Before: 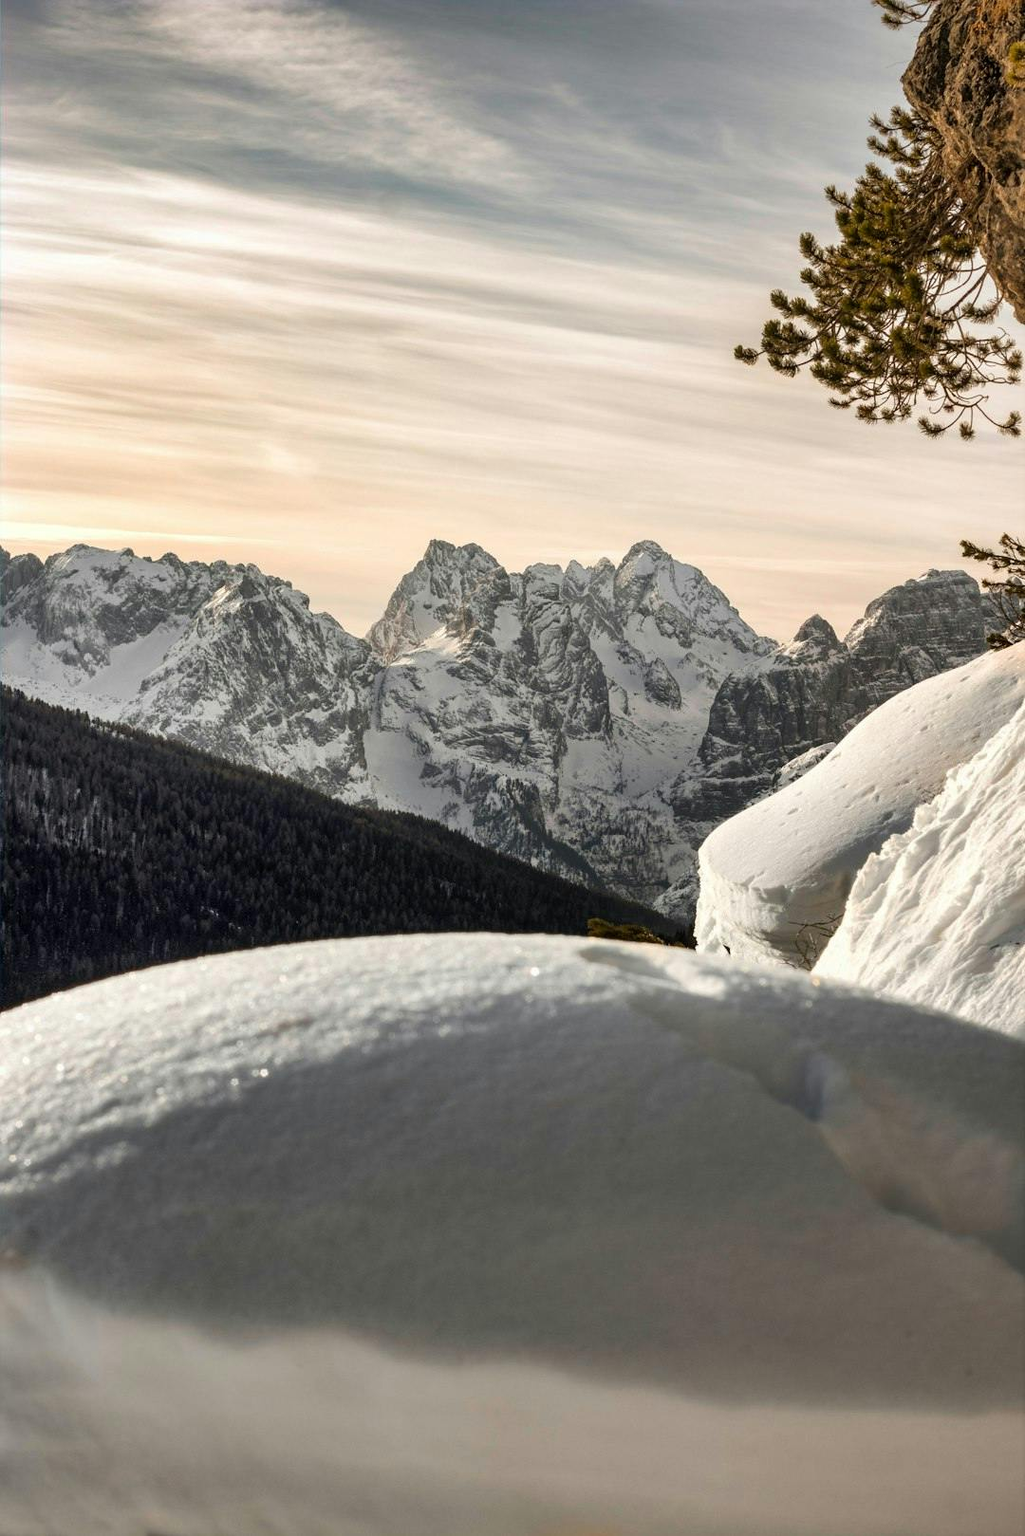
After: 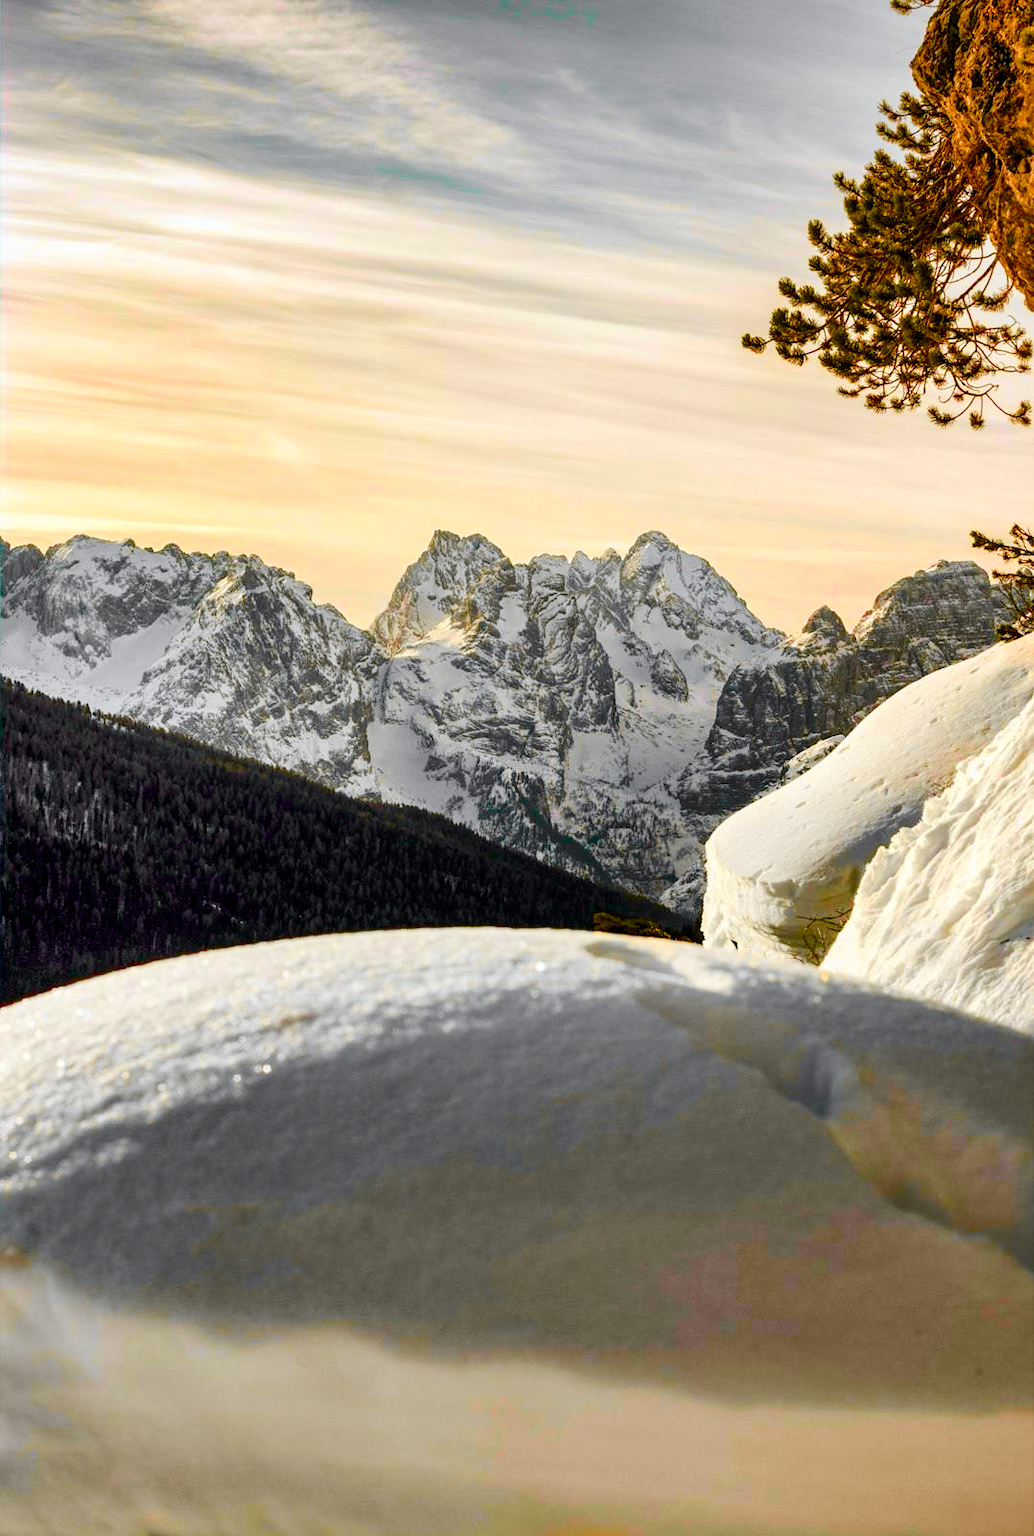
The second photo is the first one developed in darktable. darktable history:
color balance rgb: perceptual saturation grading › global saturation 24.74%, perceptual saturation grading › highlights -51.22%, perceptual saturation grading › mid-tones 19.16%, perceptual saturation grading › shadows 60.98%, global vibrance 50%
local contrast: highlights 100%, shadows 100%, detail 120%, midtone range 0.2
tone curve: curves: ch0 [(0, 0) (0.071, 0.047) (0.266, 0.26) (0.491, 0.552) (0.753, 0.818) (1, 0.983)]; ch1 [(0, 0) (0.346, 0.307) (0.408, 0.369) (0.463, 0.443) (0.482, 0.493) (0.502, 0.5) (0.517, 0.518) (0.546, 0.587) (0.588, 0.643) (0.651, 0.709) (1, 1)]; ch2 [(0, 0) (0.346, 0.34) (0.434, 0.46) (0.485, 0.494) (0.5, 0.494) (0.517, 0.503) (0.535, 0.545) (0.583, 0.634) (0.625, 0.686) (1, 1)], color space Lab, independent channels, preserve colors none
crop: top 1.049%, right 0.001%
